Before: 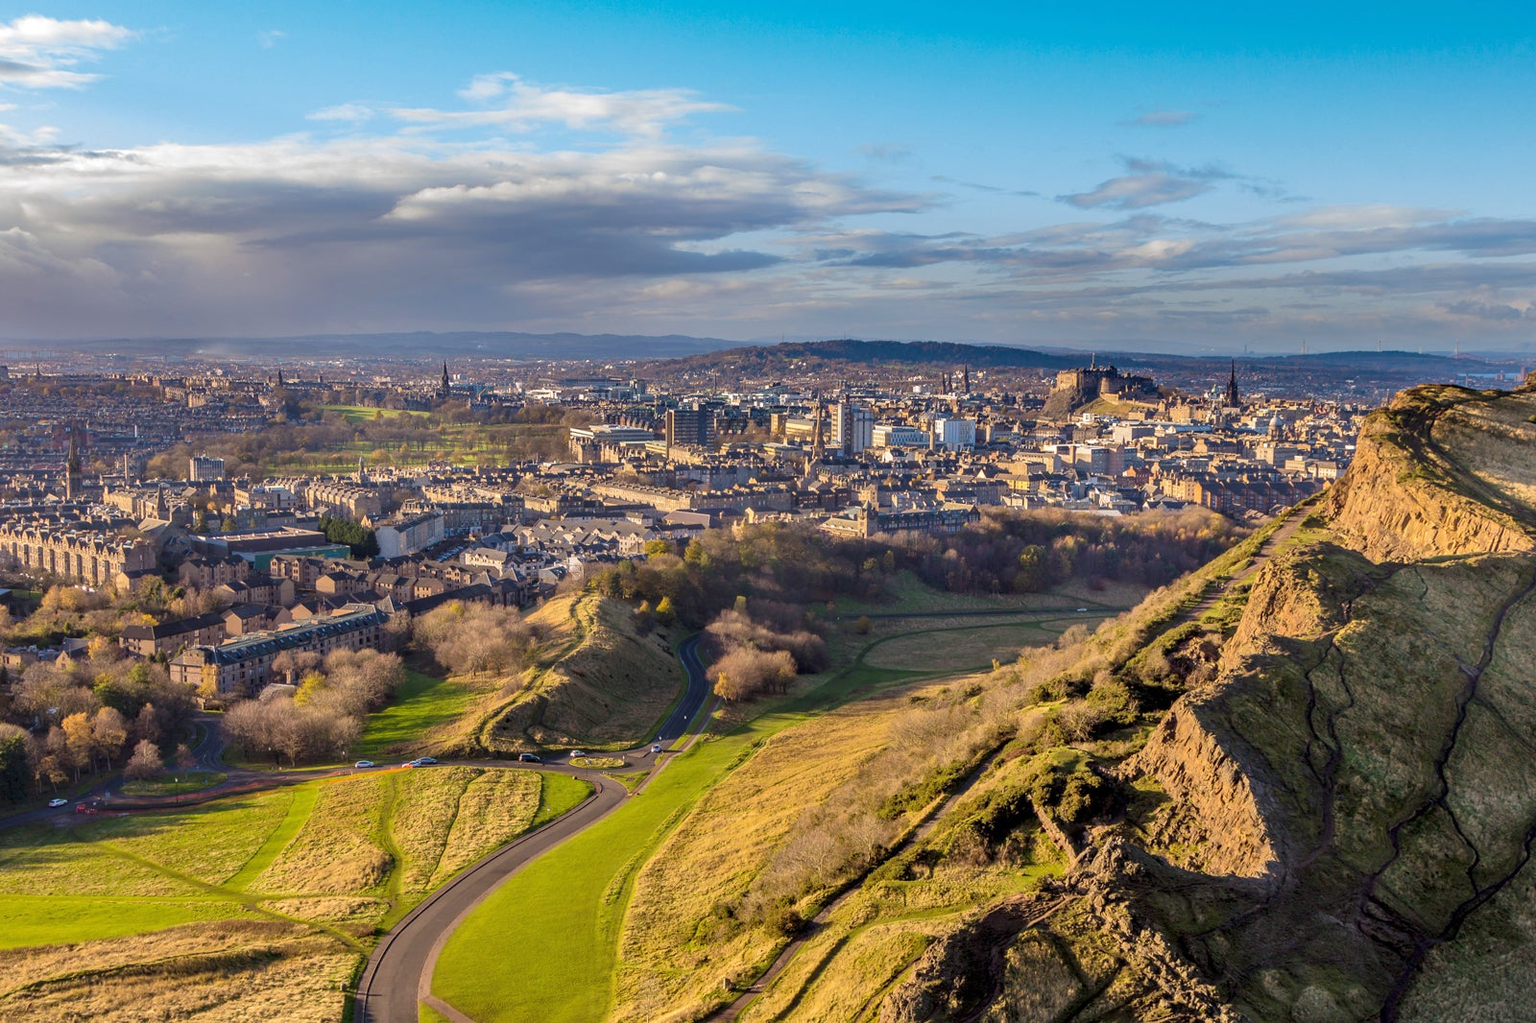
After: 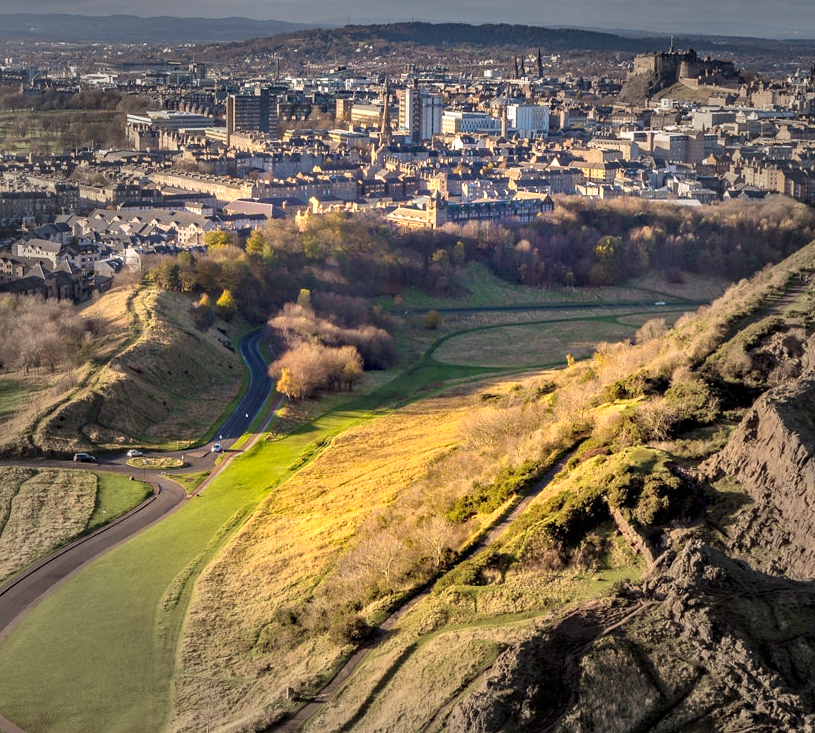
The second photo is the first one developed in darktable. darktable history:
exposure: exposure 0.661 EV, compensate highlight preservation false
vignetting: fall-off start 48.41%, automatic ratio true, width/height ratio 1.29, unbound false
crop and rotate: left 29.237%, top 31.152%, right 19.807%
haze removal: compatibility mode true, adaptive false
